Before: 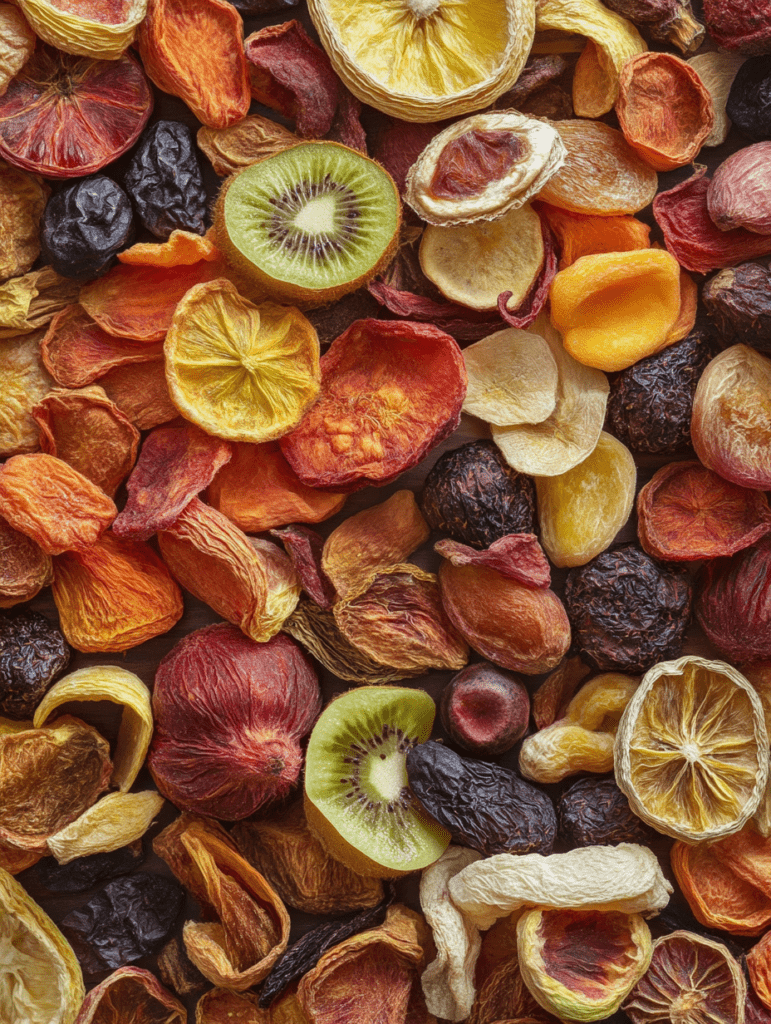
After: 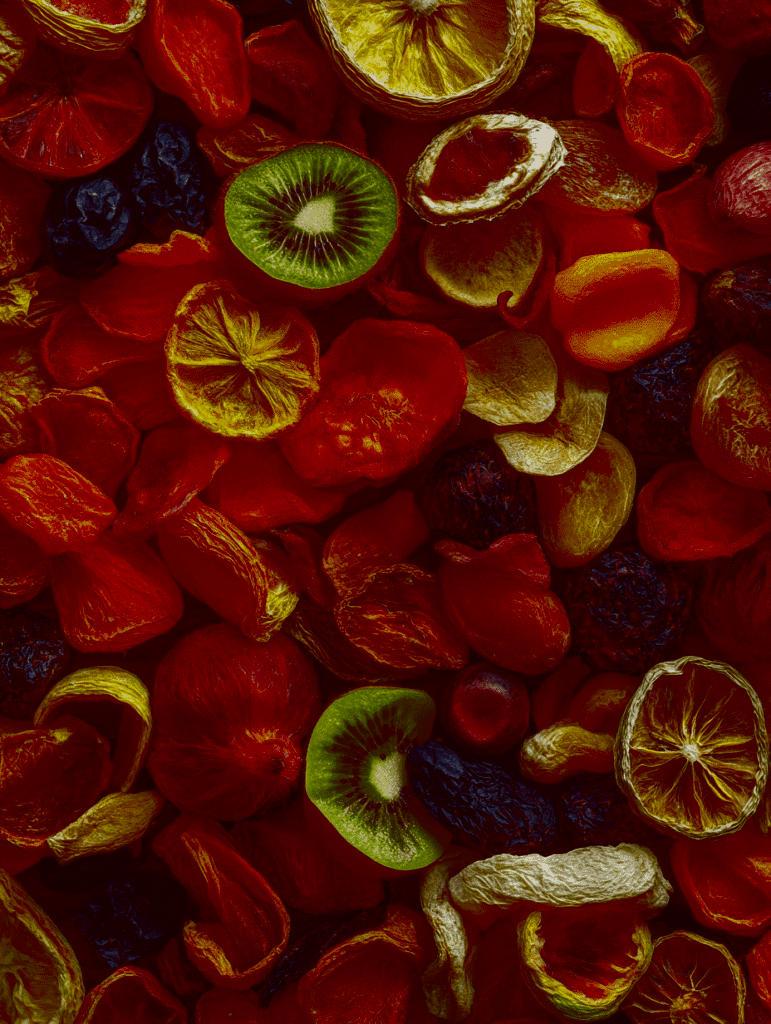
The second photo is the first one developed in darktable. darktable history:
tone equalizer: on, module defaults
contrast brightness saturation: brightness -1, saturation 1
